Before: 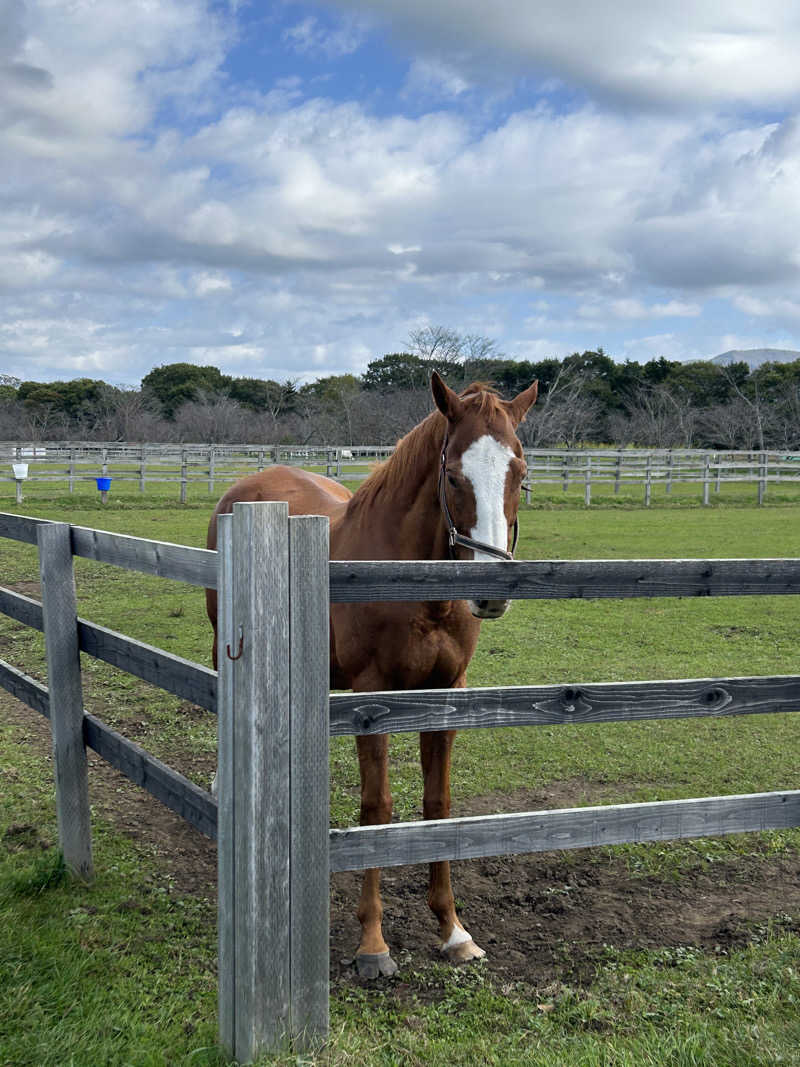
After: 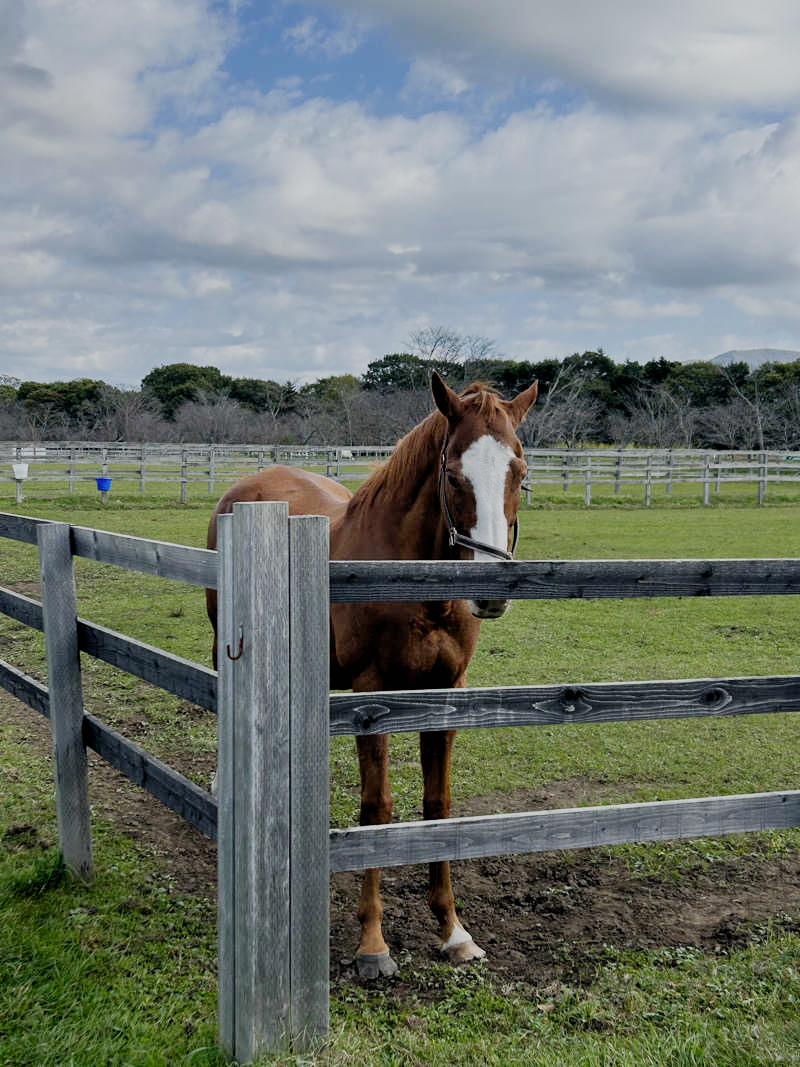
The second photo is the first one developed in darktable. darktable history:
filmic rgb: black relative exposure -7.17 EV, white relative exposure 5.37 EV, hardness 3.02, add noise in highlights 0.001, preserve chrominance no, color science v3 (2019), use custom middle-gray values true, contrast in highlights soft
exposure: black level correction 0.001, exposure 0.016 EV, compensate exposure bias true, compensate highlight preservation false
